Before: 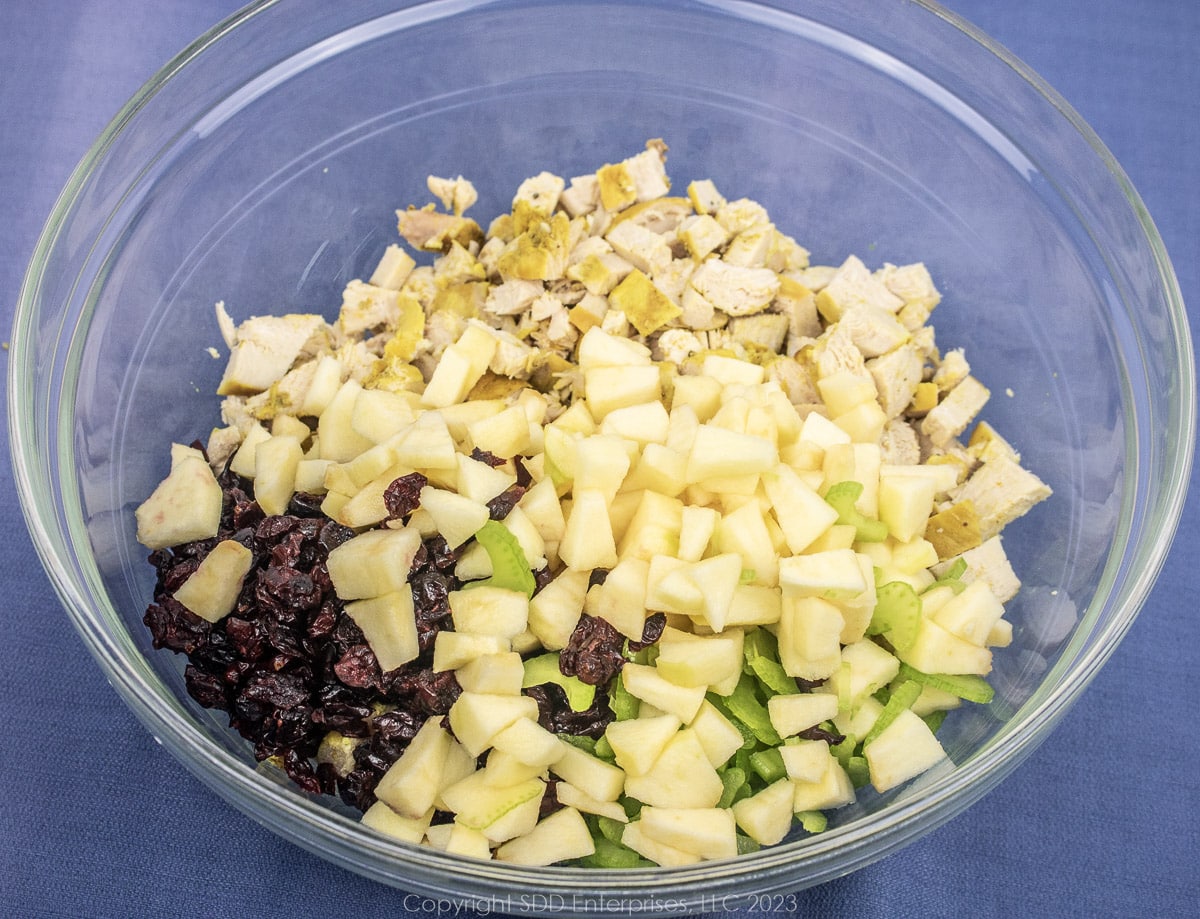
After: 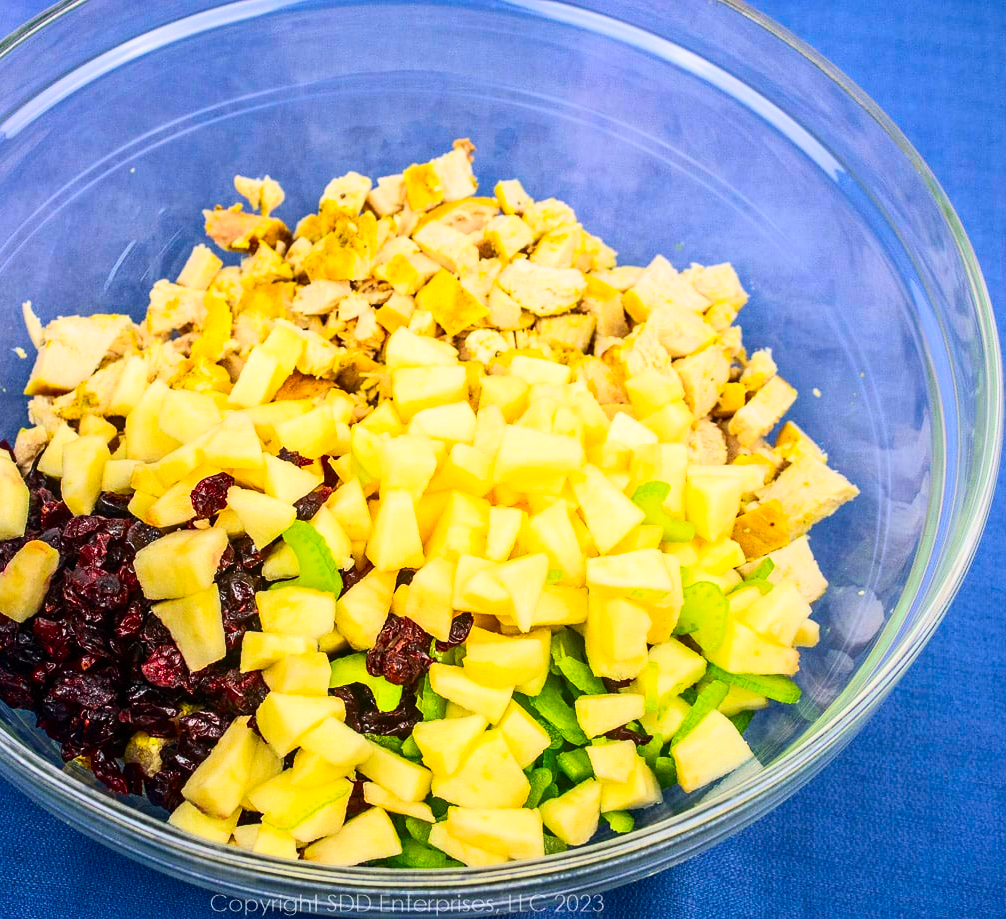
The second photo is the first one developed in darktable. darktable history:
crop: left 16.156%
contrast brightness saturation: contrast 0.261, brightness 0.017, saturation 0.87
